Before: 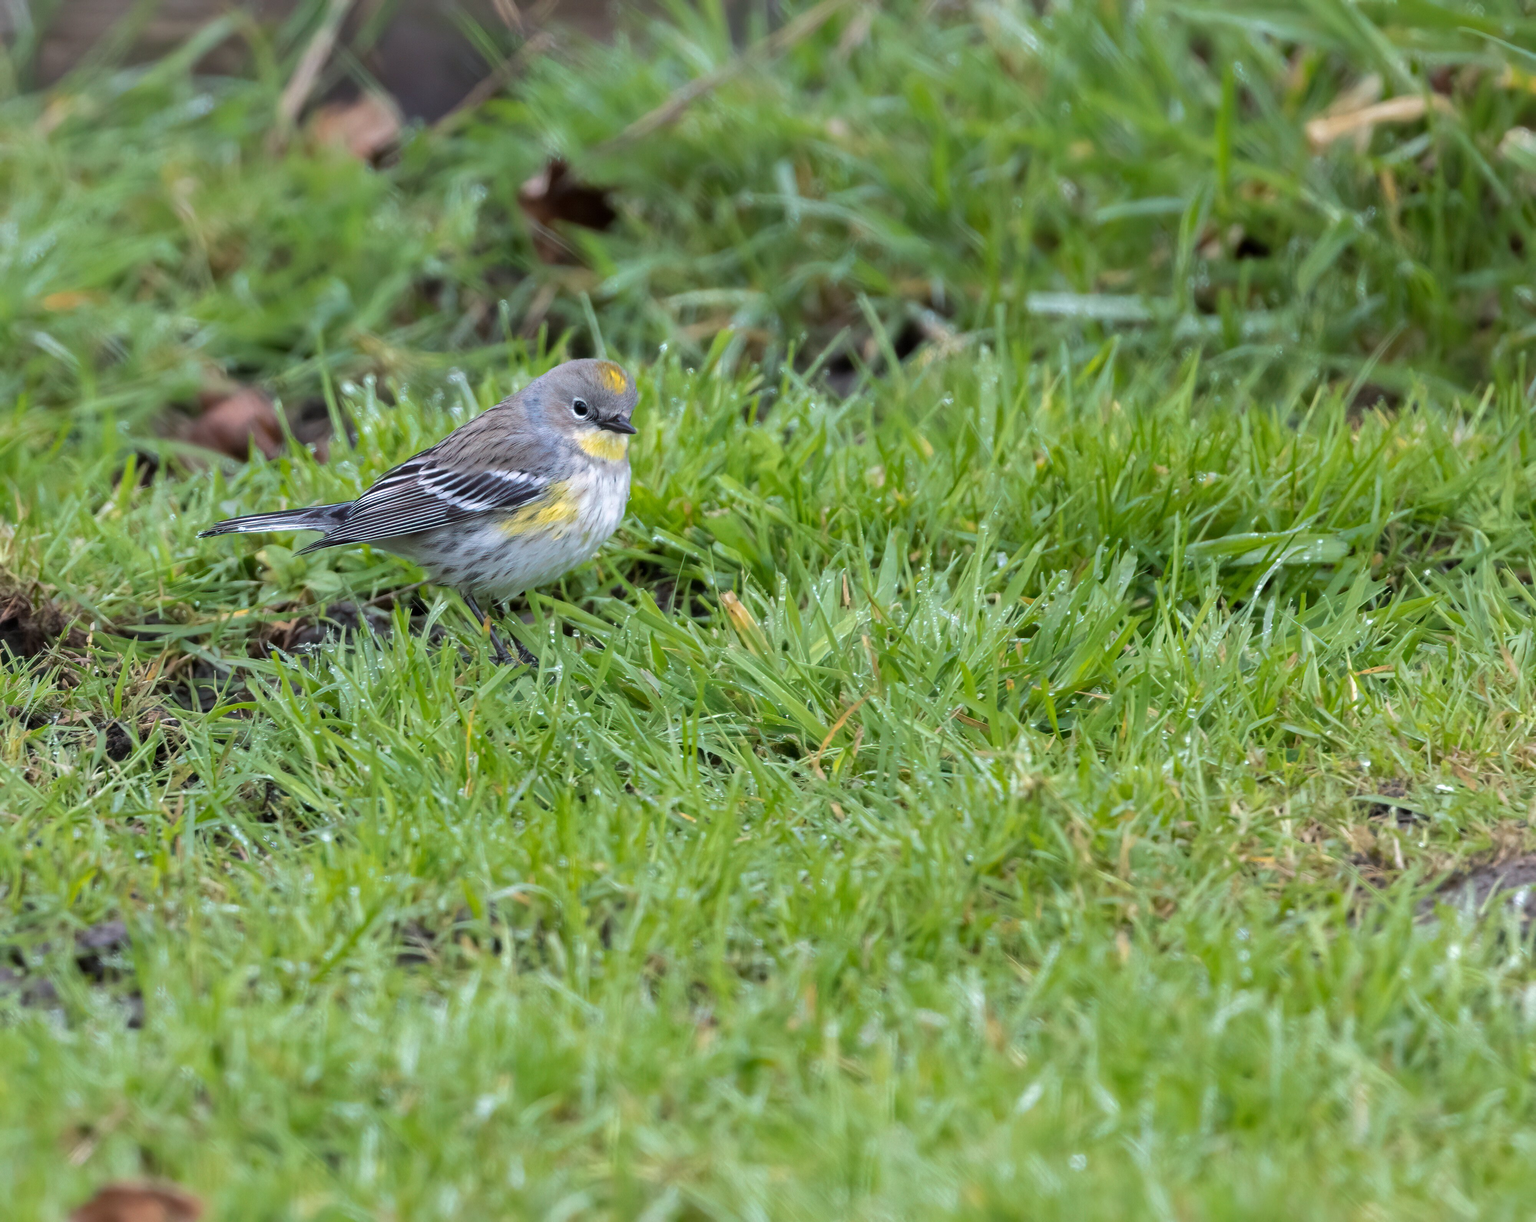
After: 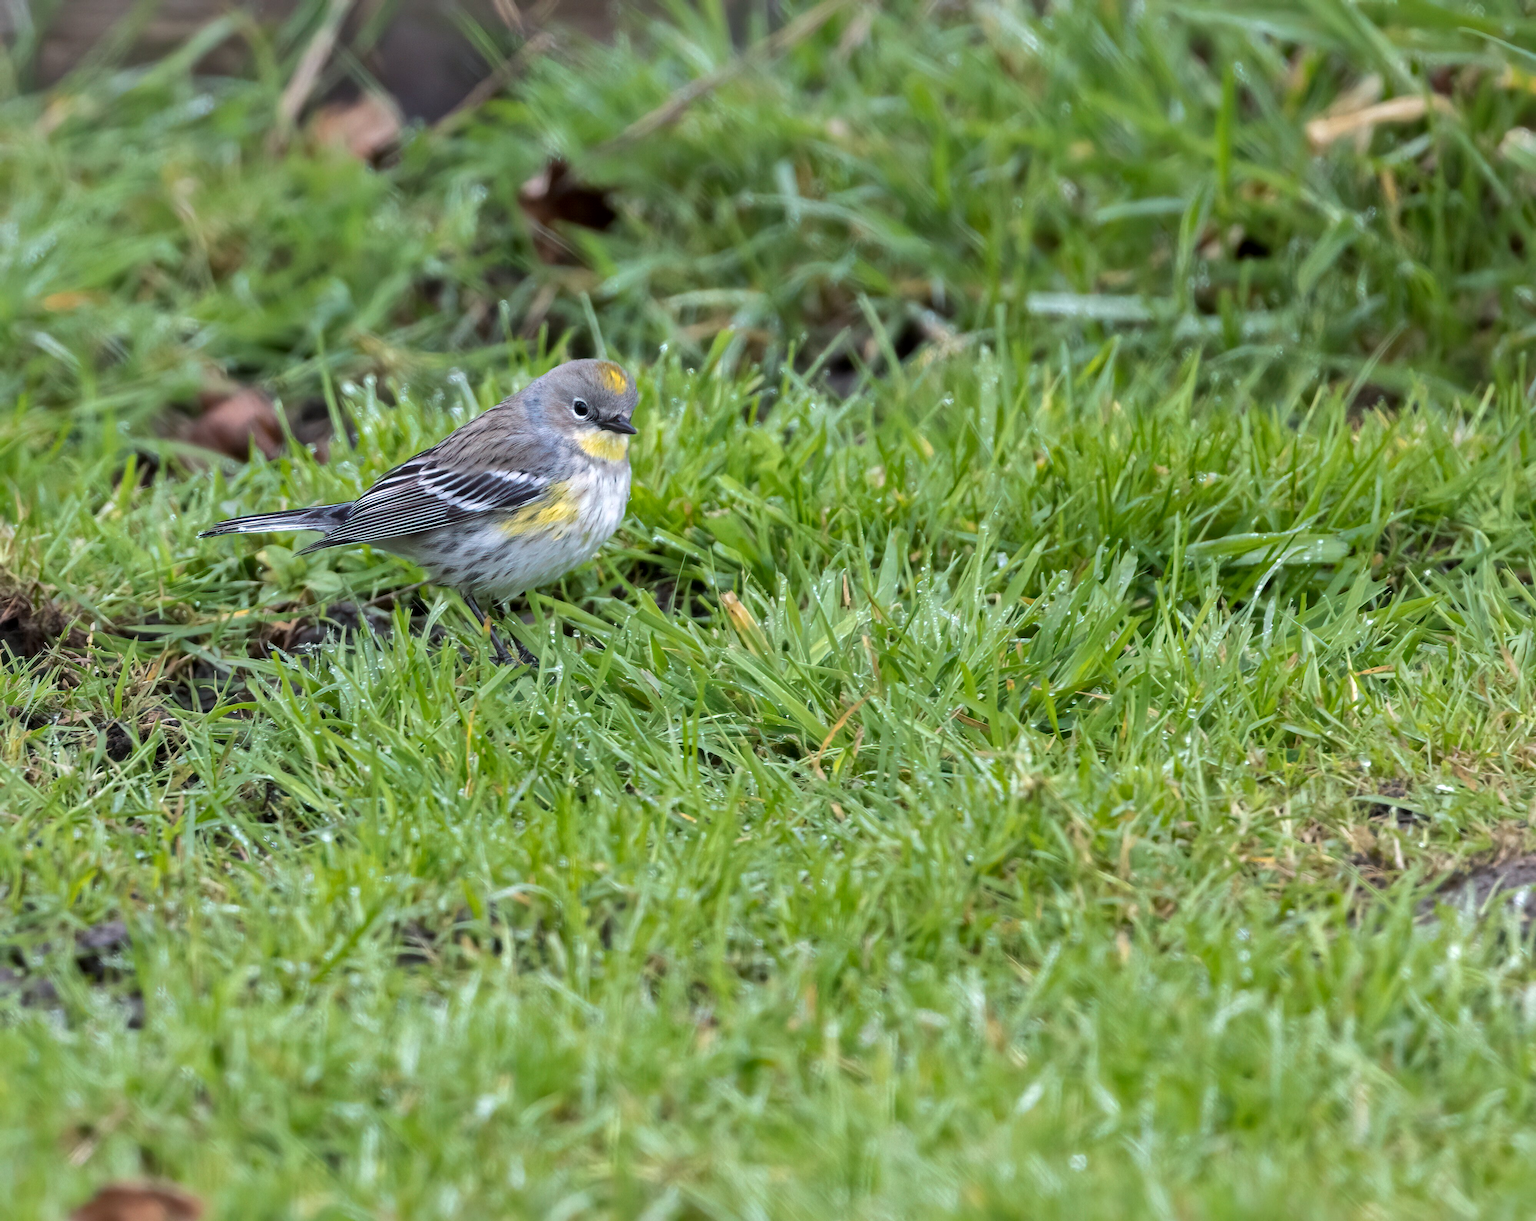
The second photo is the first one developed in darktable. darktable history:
local contrast: mode bilateral grid, contrast 21, coarseness 50, detail 129%, midtone range 0.2
